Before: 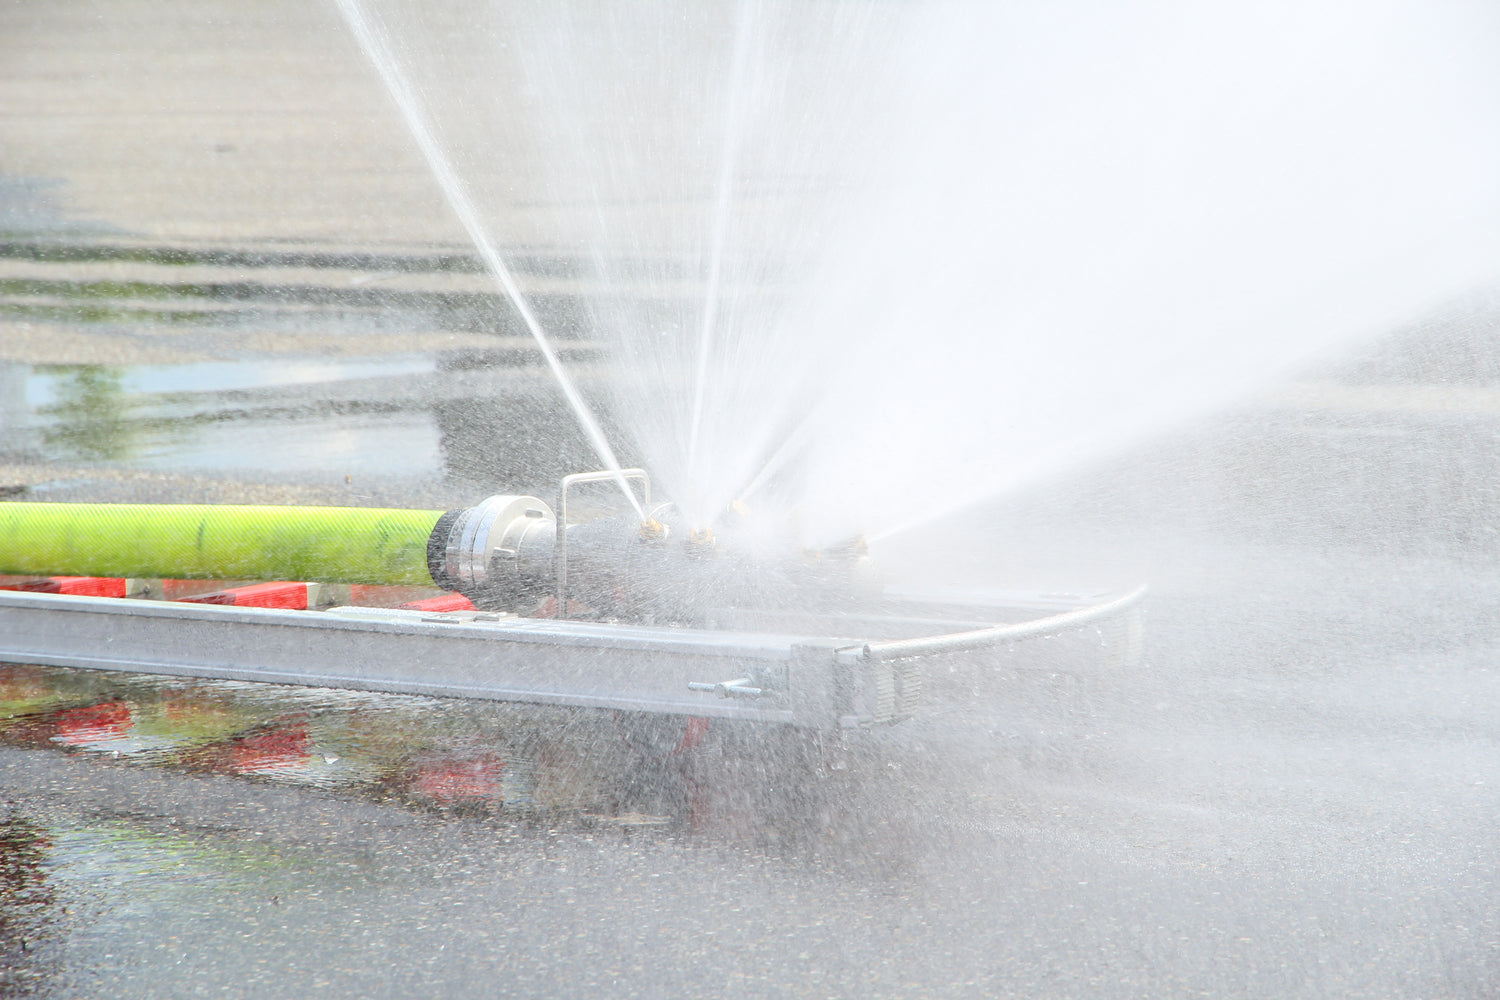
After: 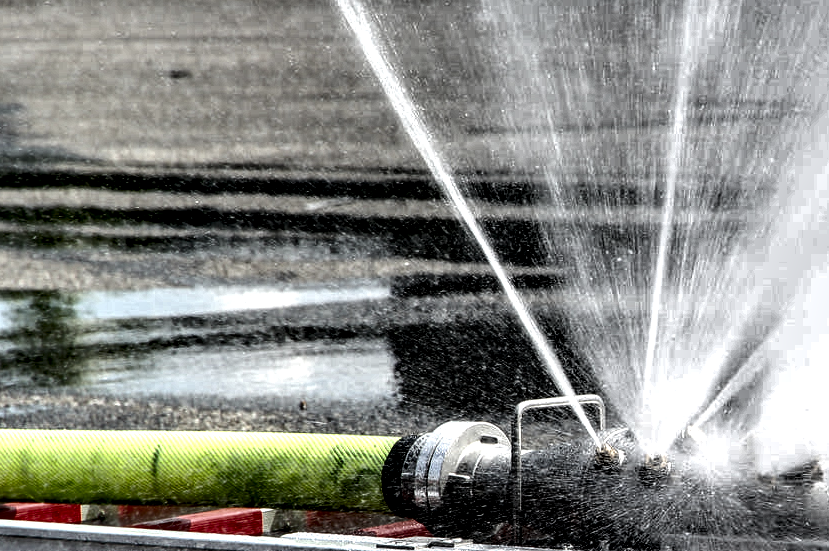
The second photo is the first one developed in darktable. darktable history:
crop and rotate: left 3.065%, top 7.445%, right 41.638%, bottom 37.39%
tone equalizer: edges refinement/feathering 500, mask exposure compensation -1.57 EV, preserve details no
shadows and highlights: shadows 19.12, highlights -83.76, highlights color adjustment 0.272%, soften with gaussian
local contrast: shadows 176%, detail 225%
